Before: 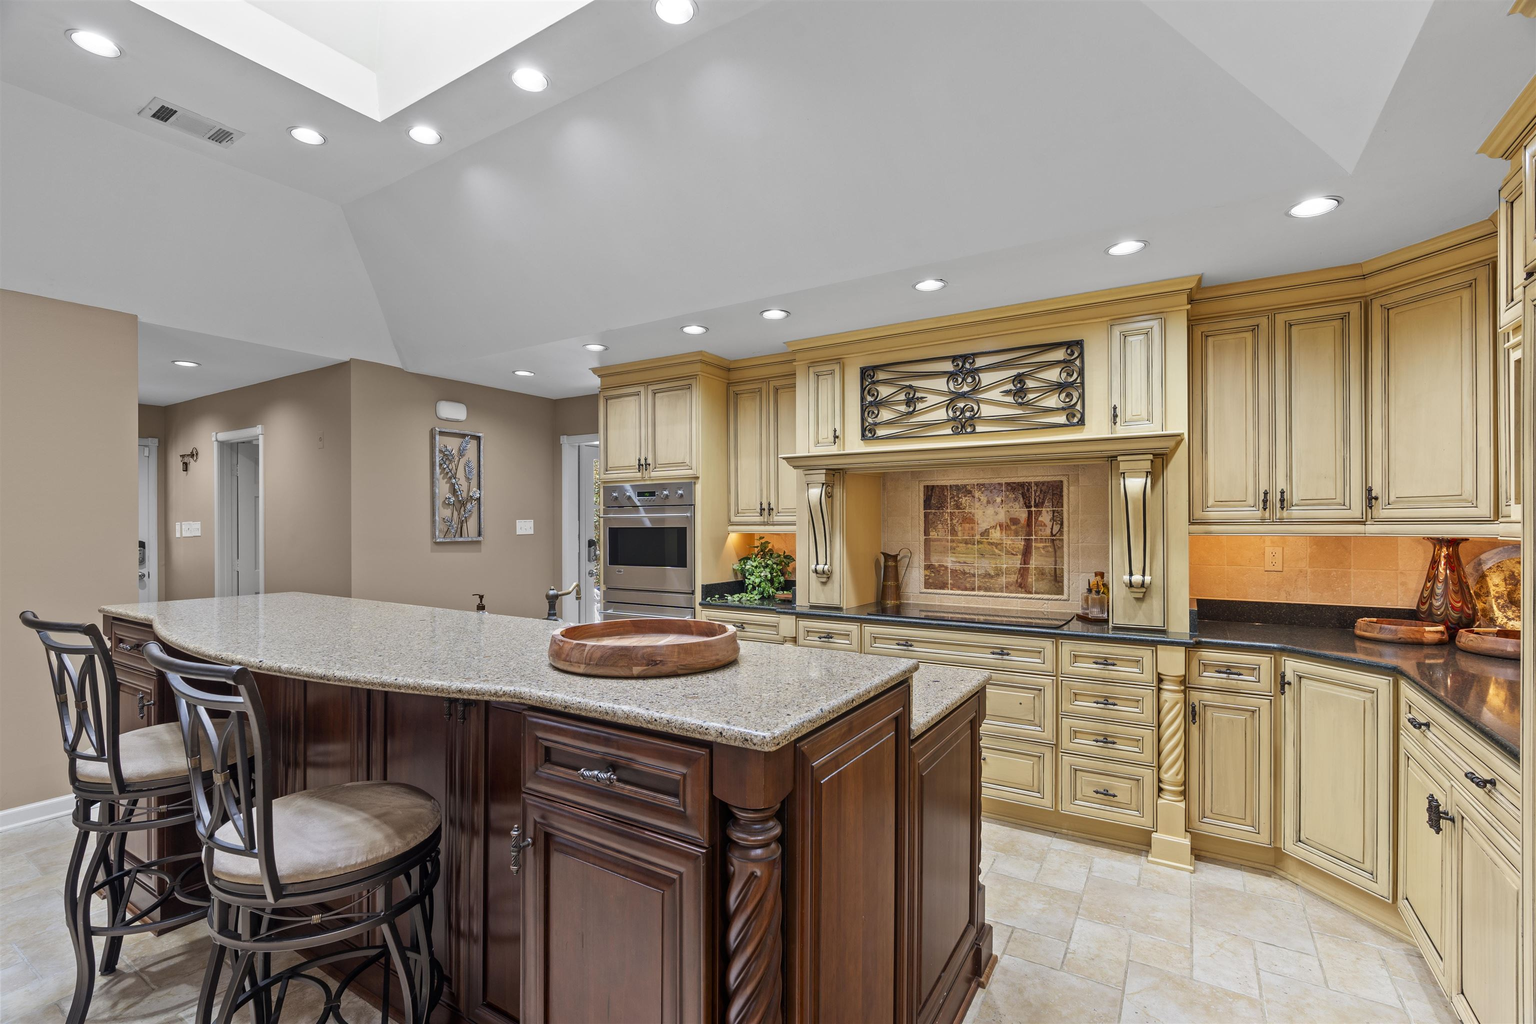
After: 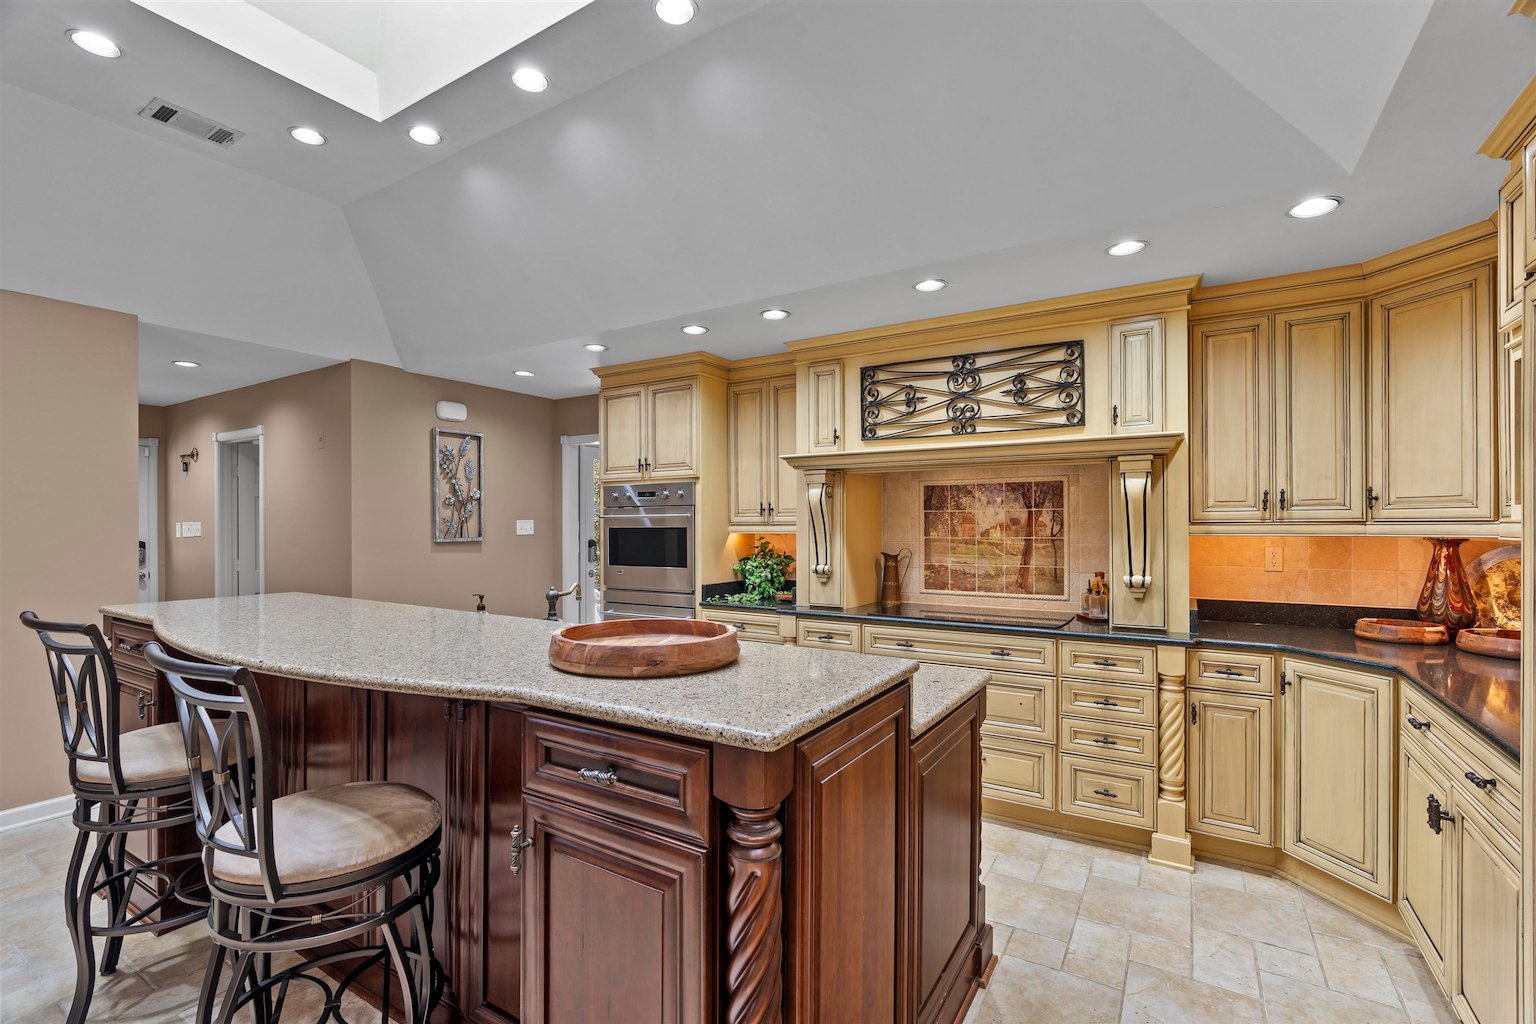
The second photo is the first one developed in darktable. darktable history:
shadows and highlights: shadows 53.27, highlights color adjustment 39.31%, soften with gaussian
